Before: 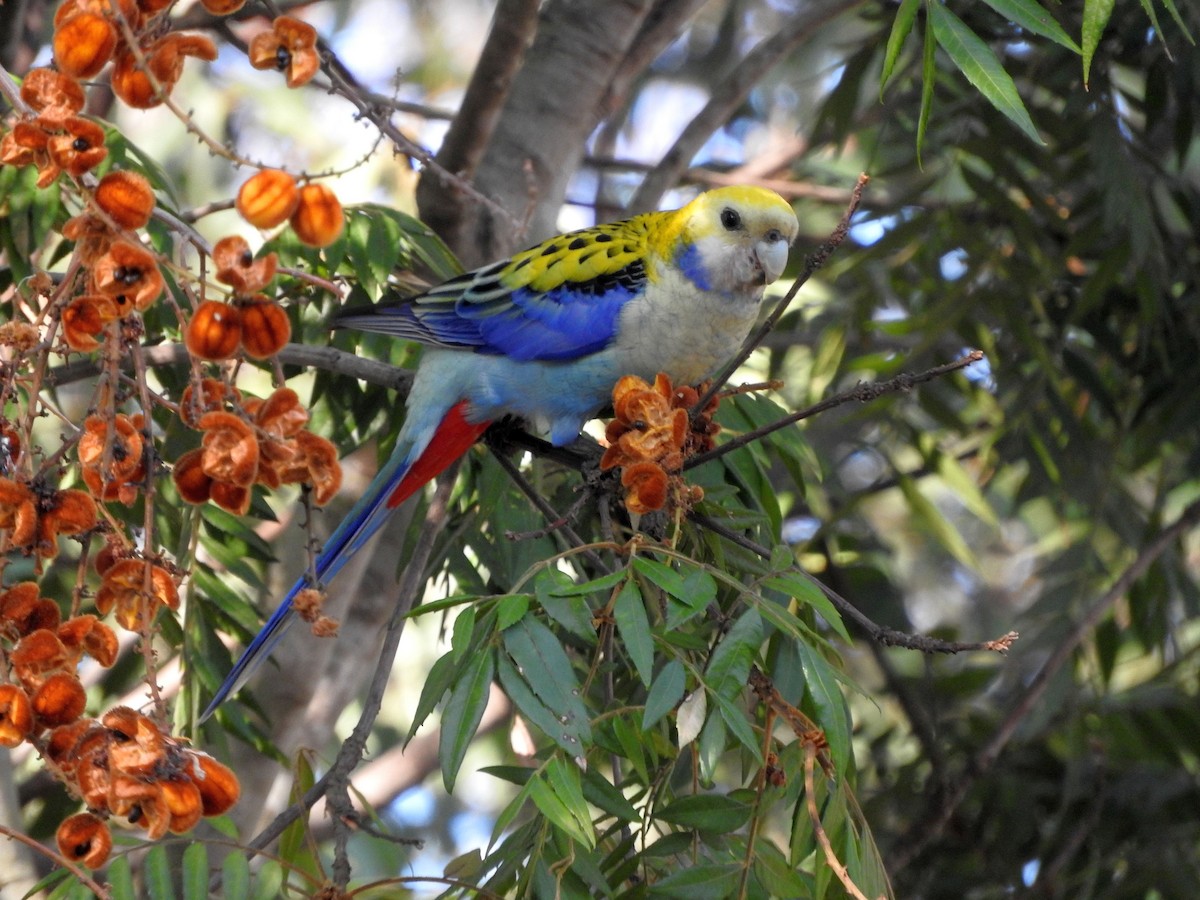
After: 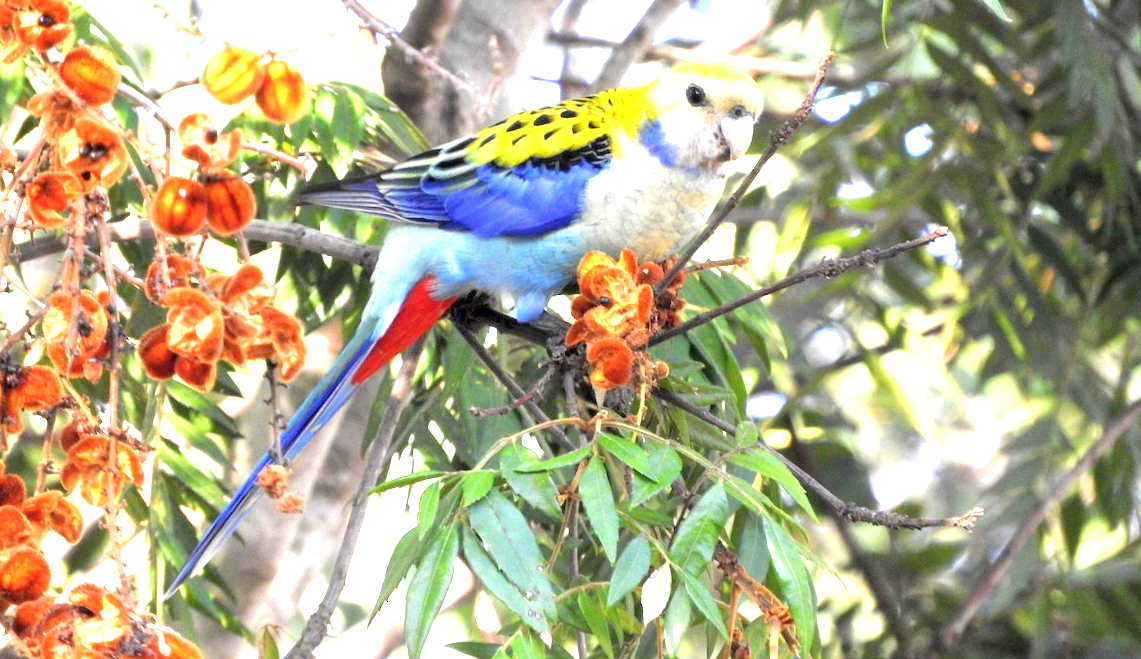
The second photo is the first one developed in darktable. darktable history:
exposure: black level correction 0, exposure 2.142 EV, compensate highlight preservation false
crop and rotate: left 2.974%, top 13.857%, right 1.914%, bottom 12.867%
